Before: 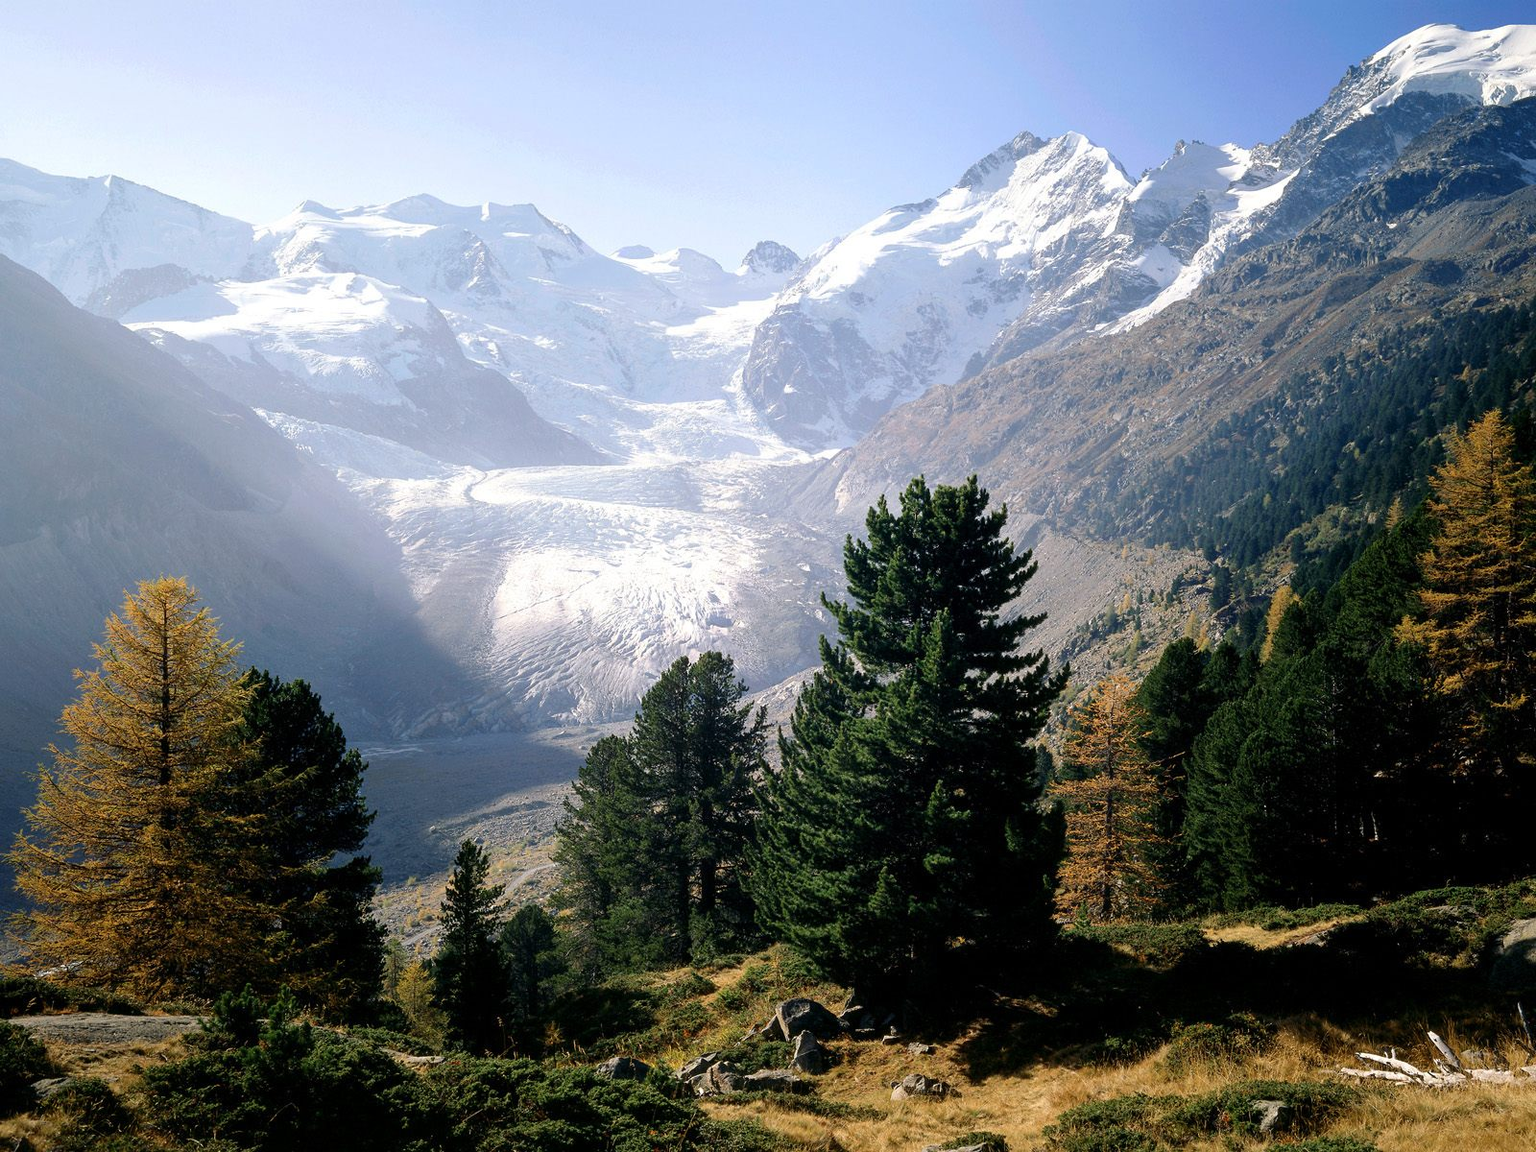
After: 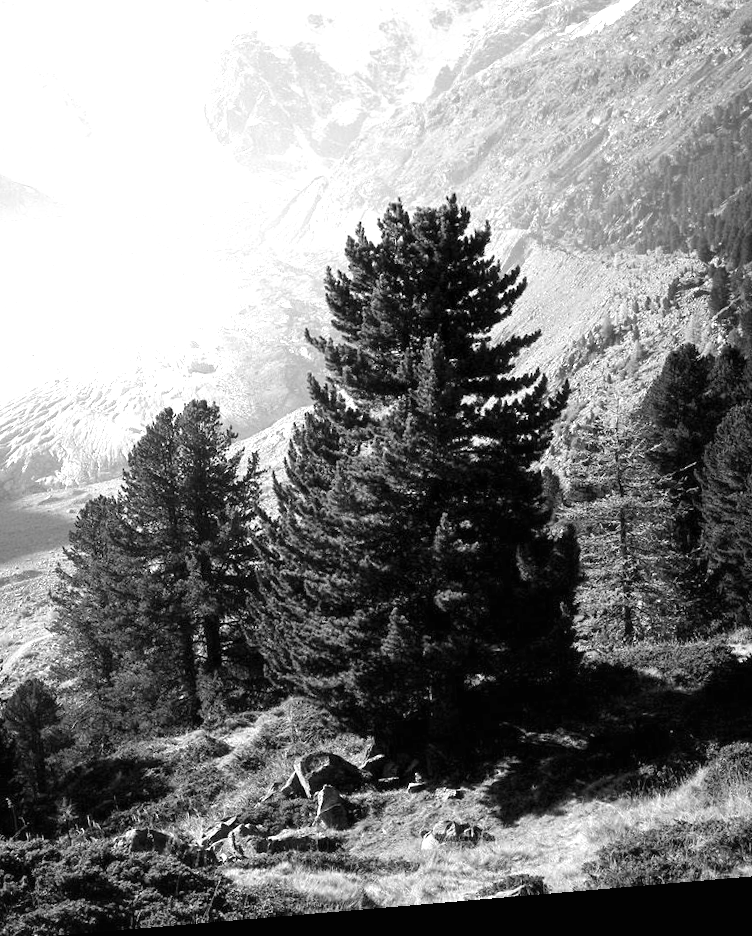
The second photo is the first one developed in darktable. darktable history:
color balance rgb: perceptual saturation grading › global saturation 35%, perceptual saturation grading › highlights -30%, perceptual saturation grading › shadows 35%, perceptual brilliance grading › global brilliance 3%, perceptual brilliance grading › highlights -3%, perceptual brilliance grading › shadows 3%
tone equalizer: on, module defaults
exposure: black level correction 0, exposure 1.1 EV, compensate exposure bias true, compensate highlight preservation false
rotate and perspective: rotation -4.86°, automatic cropping off
crop: left 35.432%, top 26.233%, right 20.145%, bottom 3.432%
monochrome: a -4.13, b 5.16, size 1
